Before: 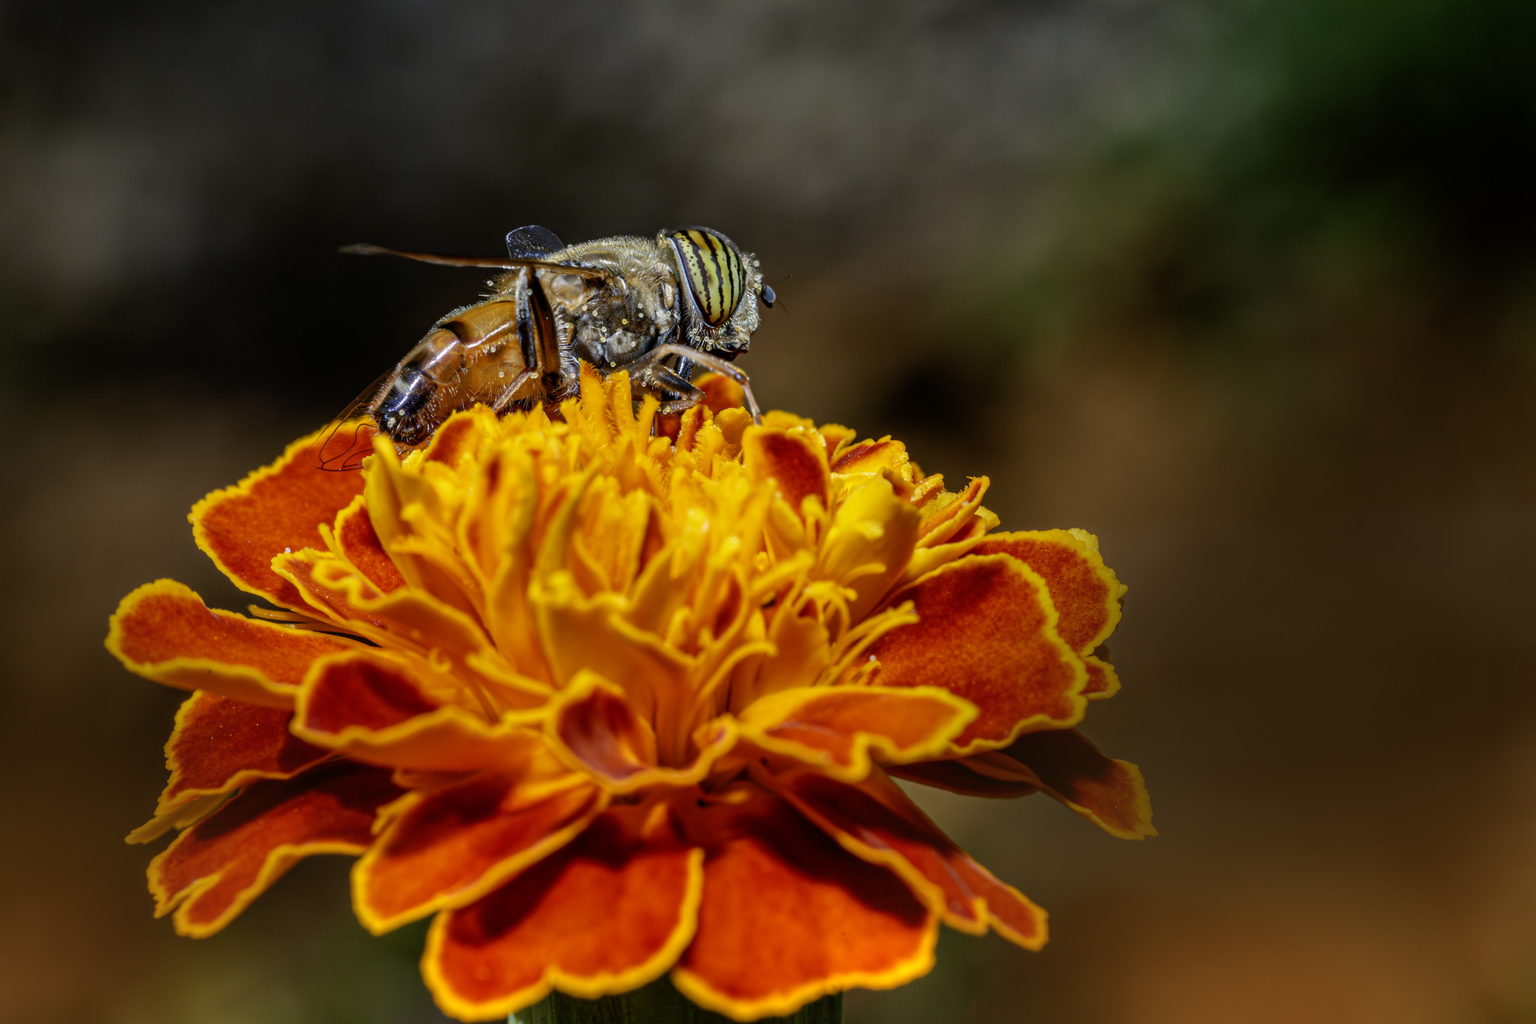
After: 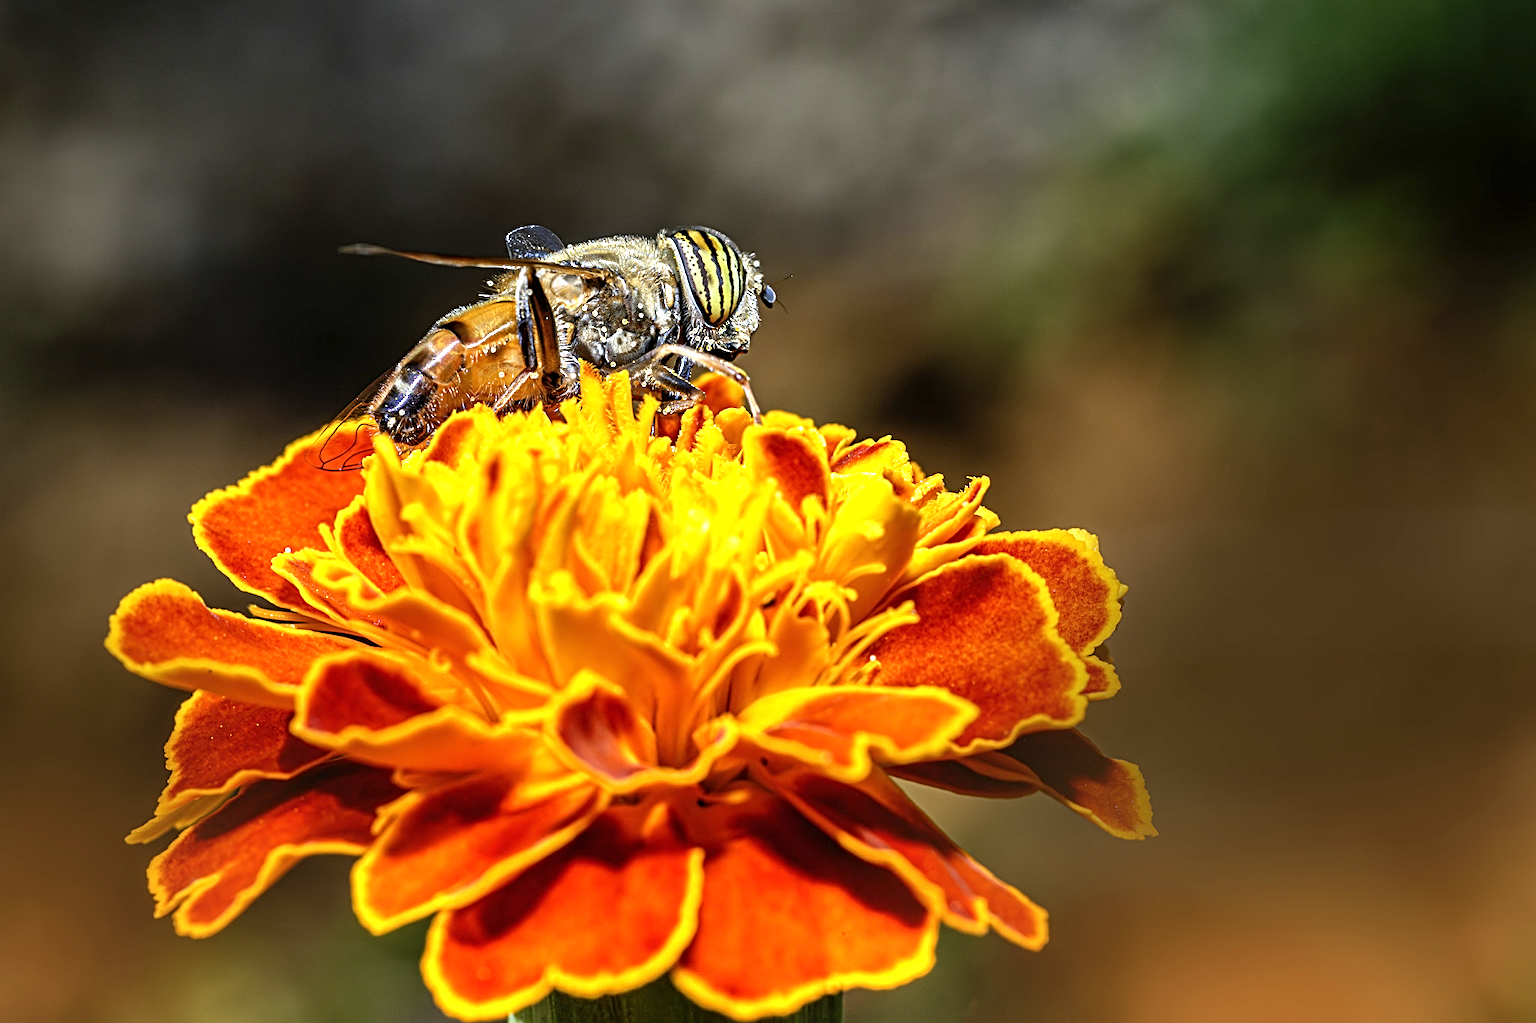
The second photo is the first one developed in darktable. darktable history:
exposure: black level correction 0, exposure 1.188 EV, compensate exposure bias true, compensate highlight preservation false
sharpen: radius 2.609, amount 0.691
